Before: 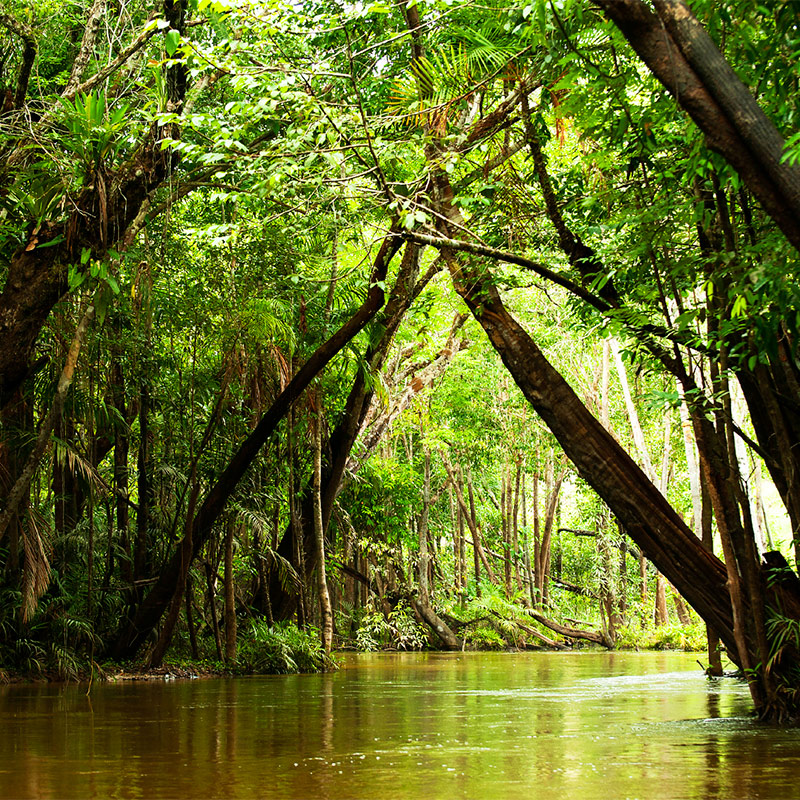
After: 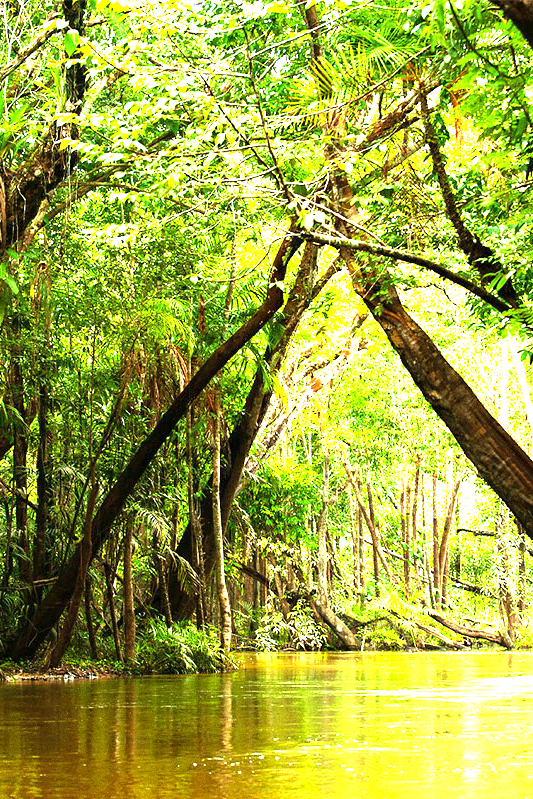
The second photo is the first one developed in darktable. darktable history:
exposure: black level correction 0, exposure 1.625 EV, compensate exposure bias true, compensate highlight preservation false
grain: on, module defaults
haze removal: compatibility mode true, adaptive false
crop and rotate: left 12.648%, right 20.685%
